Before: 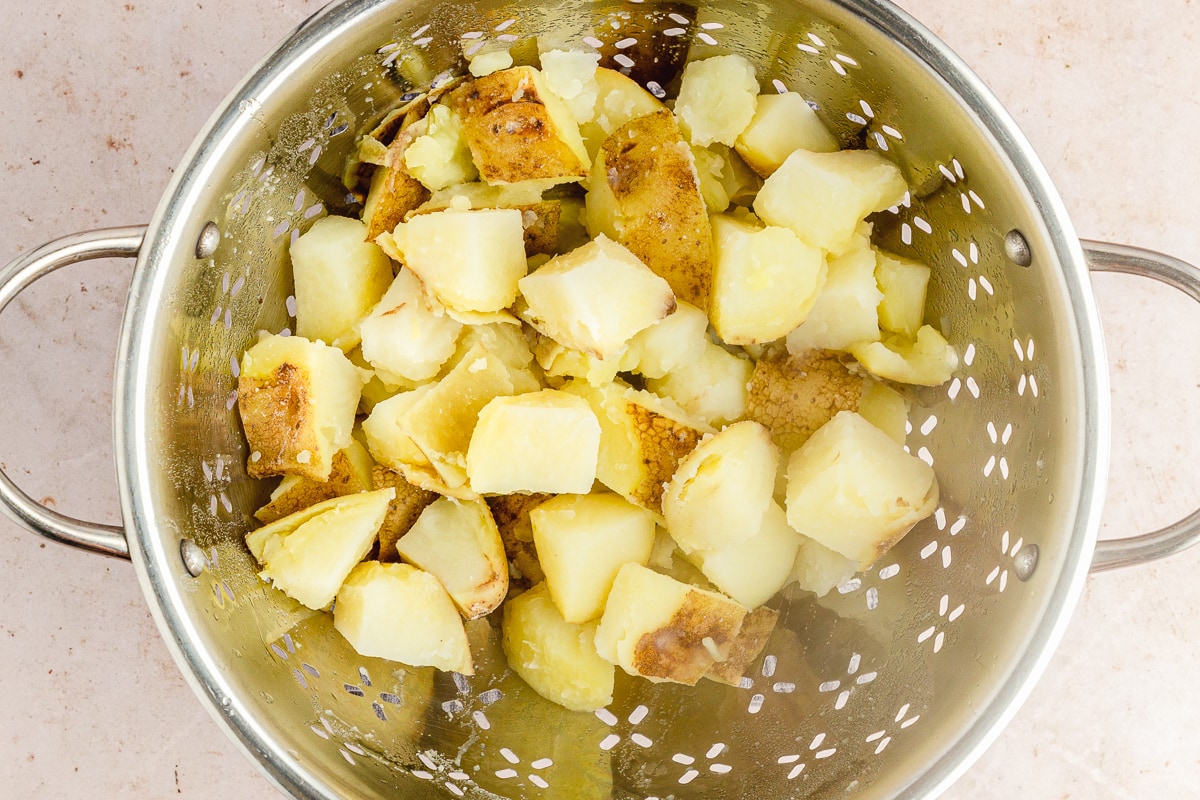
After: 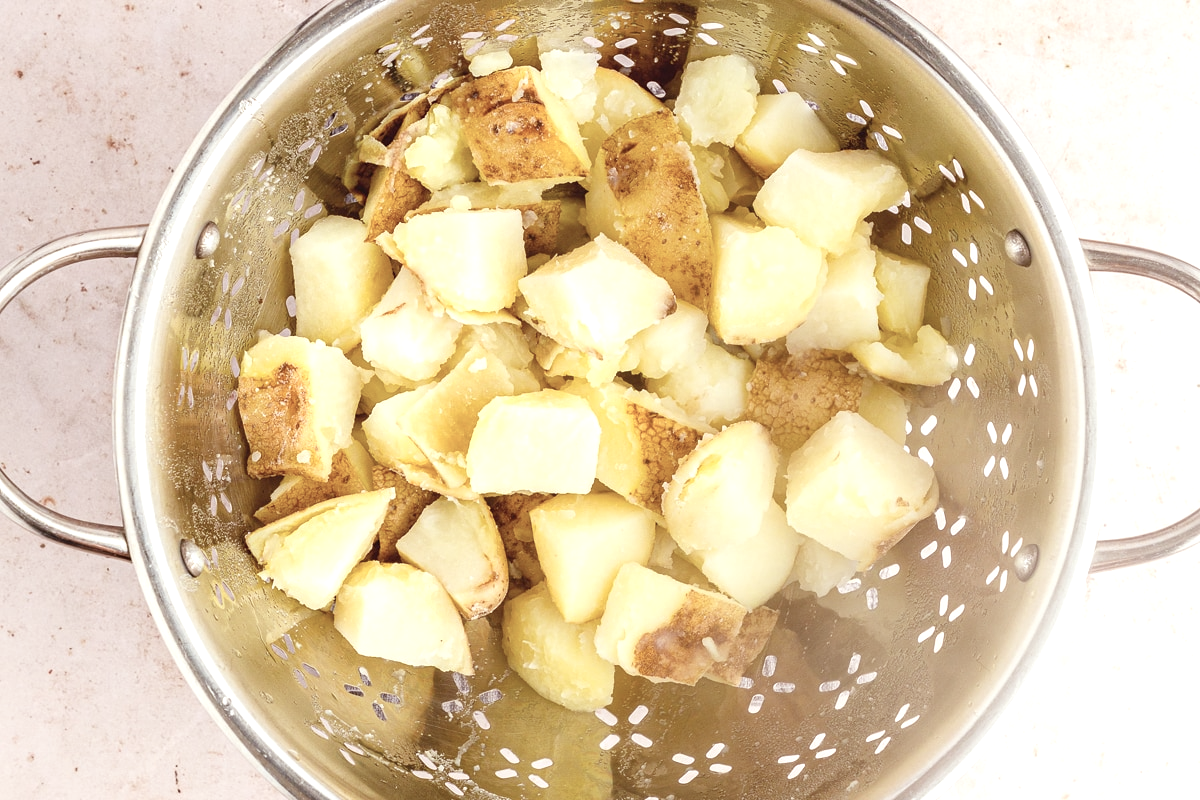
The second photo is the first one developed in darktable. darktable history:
exposure: black level correction 0, exposure 0.7 EV, compensate exposure bias true, compensate highlight preservation false
contrast brightness saturation: contrast 0.1, saturation -0.3
tone equalizer: -8 EV 0.25 EV, -7 EV 0.417 EV, -6 EV 0.417 EV, -5 EV 0.25 EV, -3 EV -0.25 EV, -2 EV -0.417 EV, -1 EV -0.417 EV, +0 EV -0.25 EV, edges refinement/feathering 500, mask exposure compensation -1.57 EV, preserve details guided filter
rgb levels: mode RGB, independent channels, levels [[0, 0.474, 1], [0, 0.5, 1], [0, 0.5, 1]]
